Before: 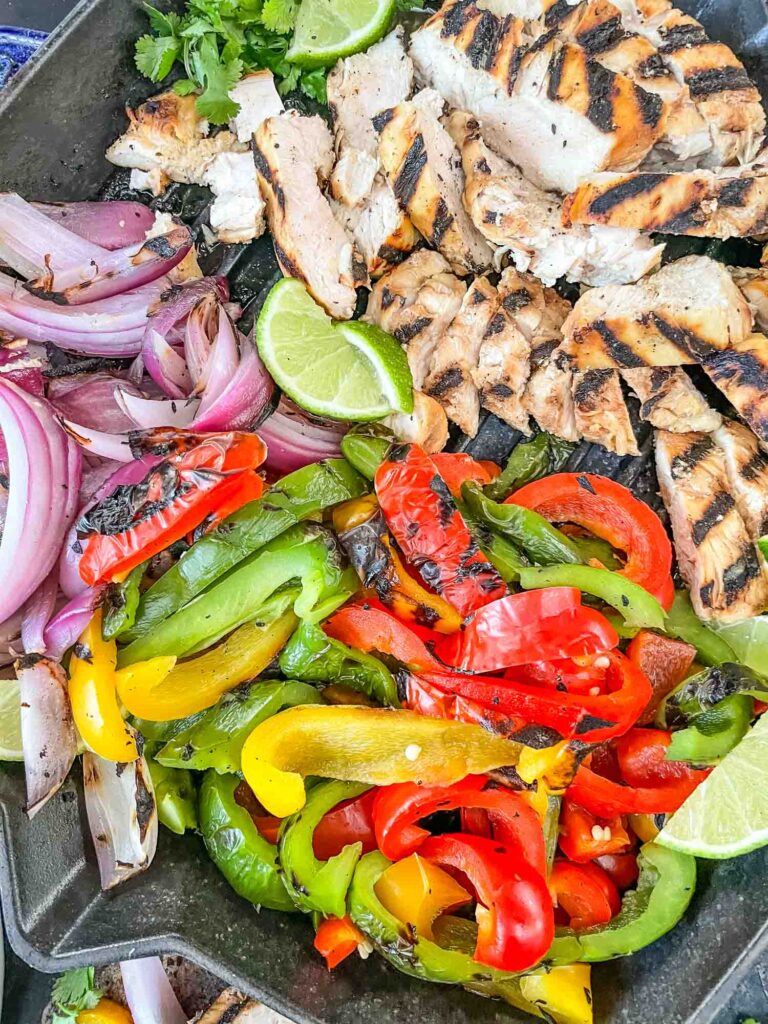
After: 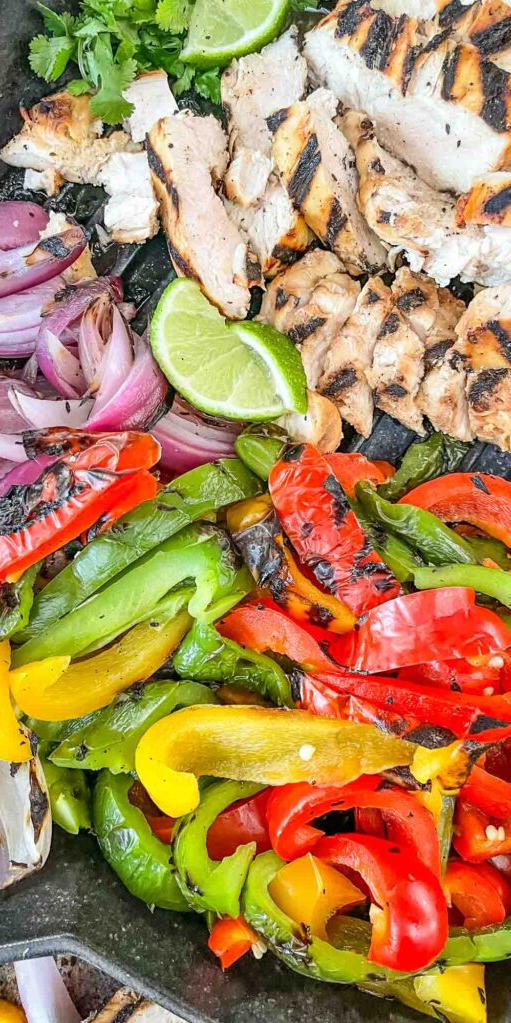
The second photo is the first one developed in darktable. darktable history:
crop and rotate: left 13.845%, right 19.557%
